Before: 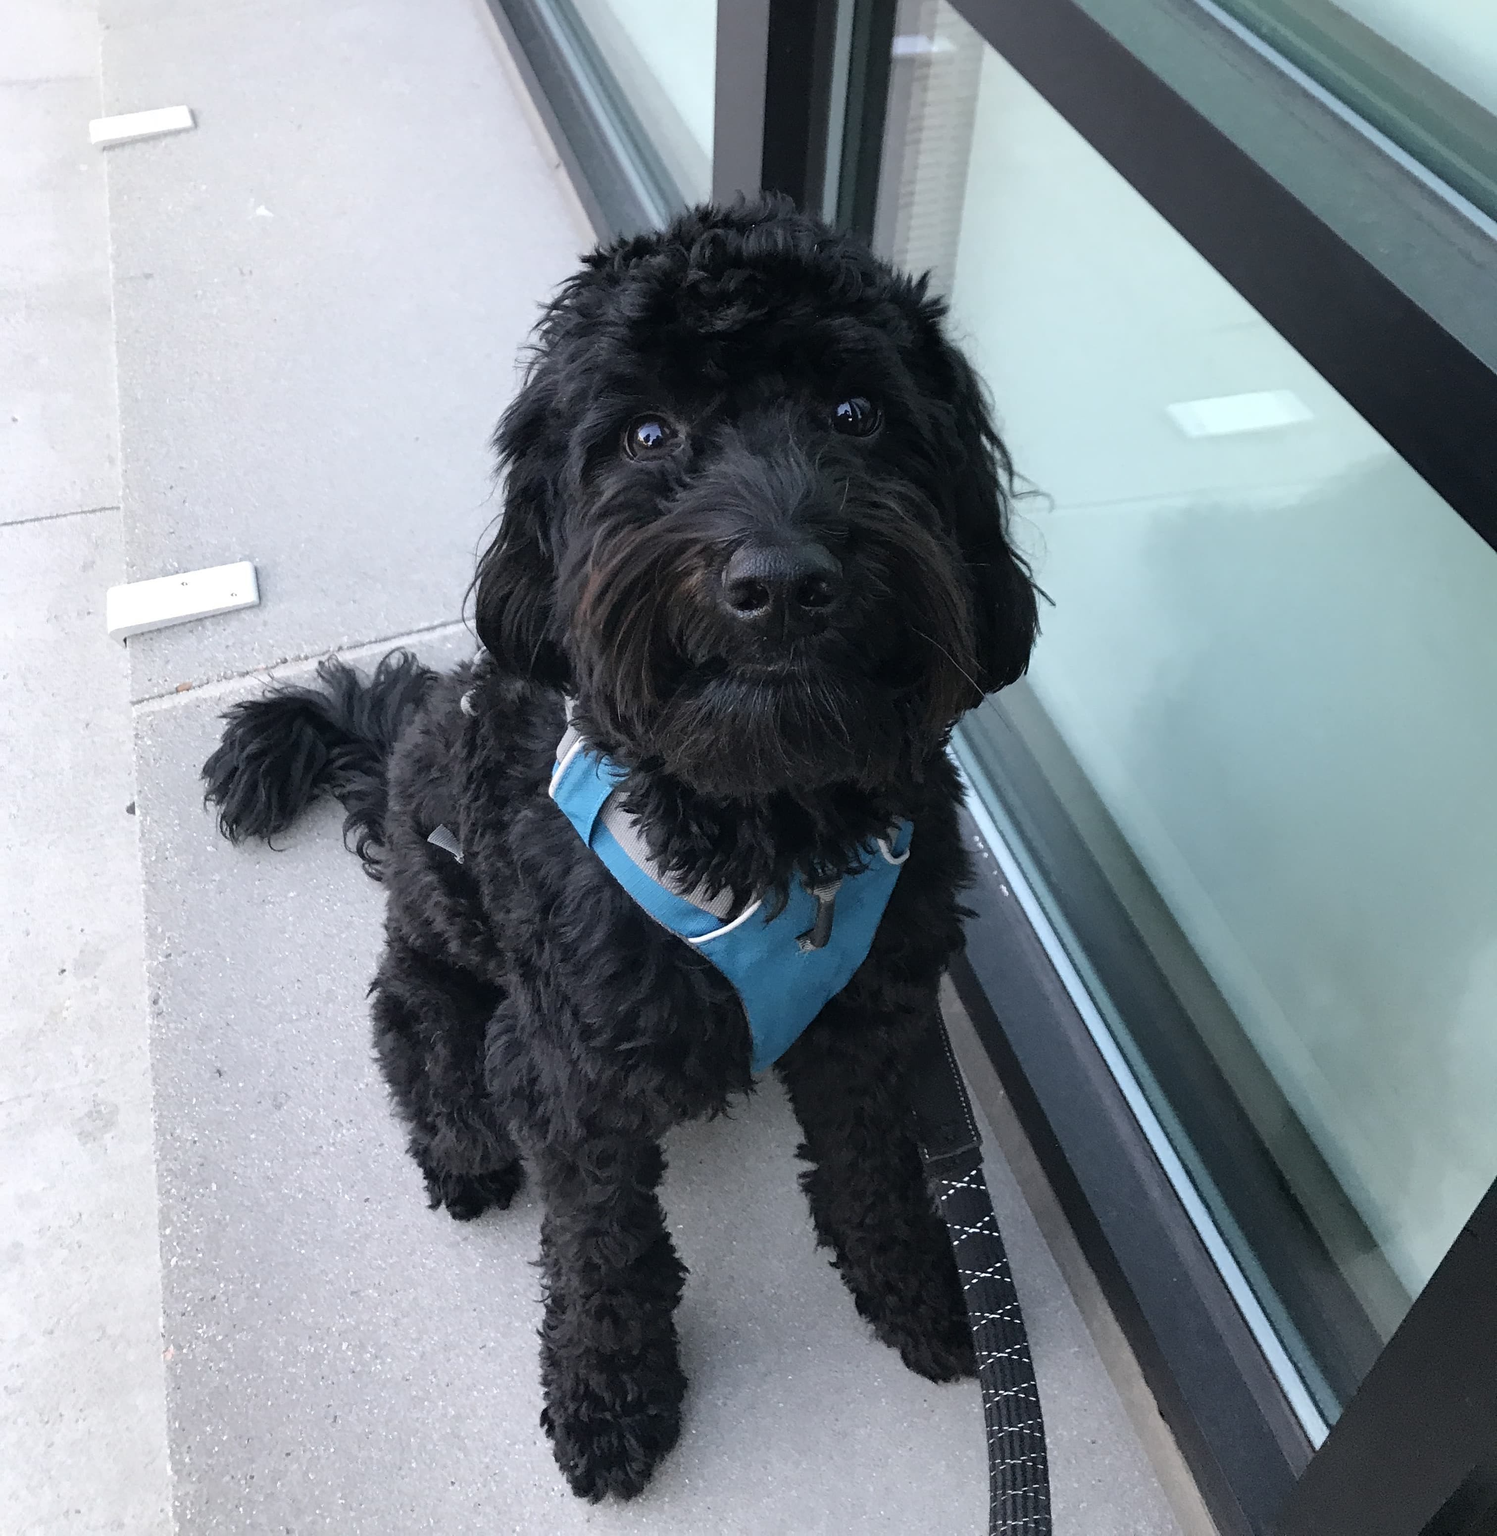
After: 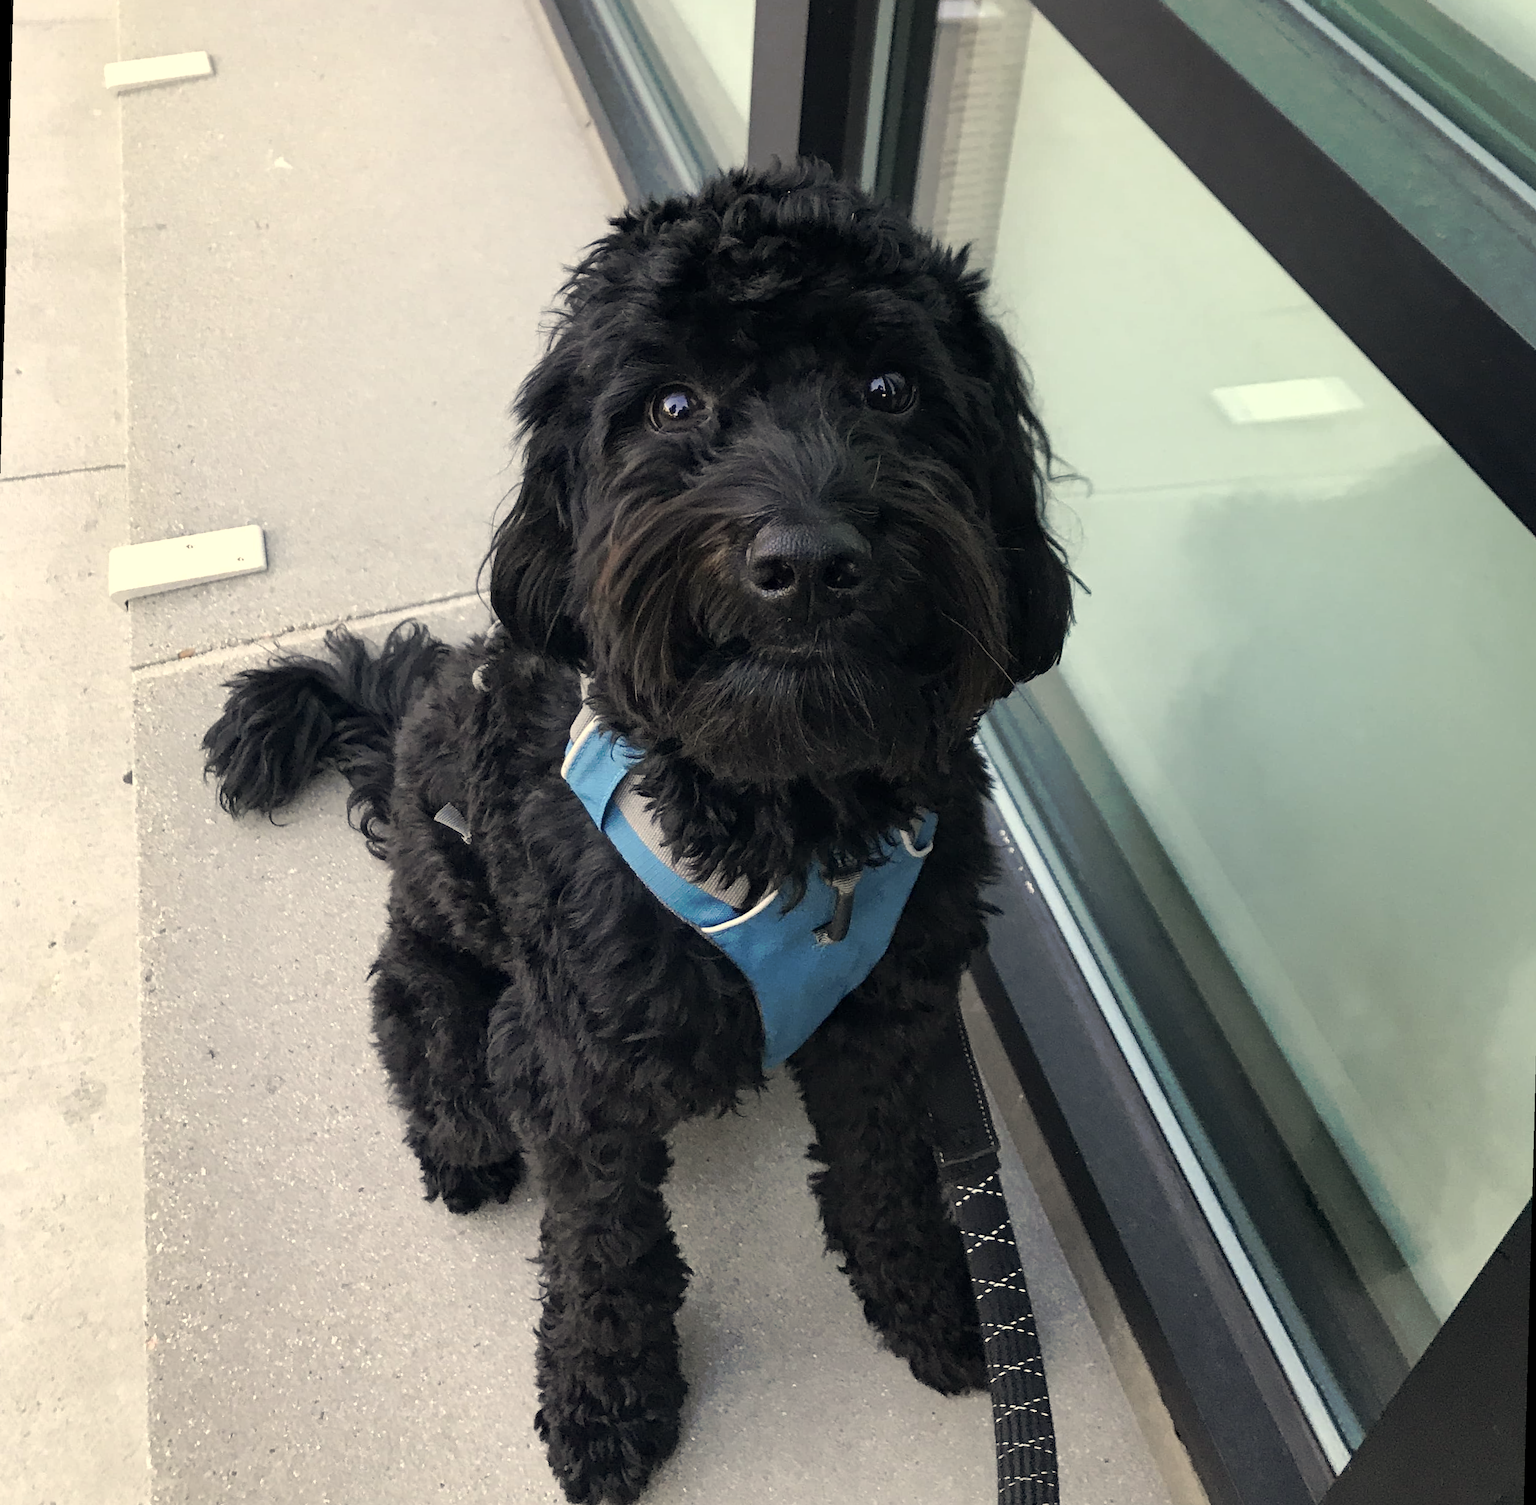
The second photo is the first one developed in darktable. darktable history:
color correction: highlights a* 1.39, highlights b* 17.83
rotate and perspective: rotation 1.57°, crop left 0.018, crop right 0.982, crop top 0.039, crop bottom 0.961
local contrast: mode bilateral grid, contrast 20, coarseness 50, detail 120%, midtone range 0.2
tone curve: curves: ch0 [(0, 0) (0.003, 0.003) (0.011, 0.01) (0.025, 0.023) (0.044, 0.042) (0.069, 0.065) (0.1, 0.094) (0.136, 0.128) (0.177, 0.167) (0.224, 0.211) (0.277, 0.261) (0.335, 0.315) (0.399, 0.375) (0.468, 0.441) (0.543, 0.543) (0.623, 0.623) (0.709, 0.709) (0.801, 0.801) (0.898, 0.898) (1, 1)], preserve colors none
